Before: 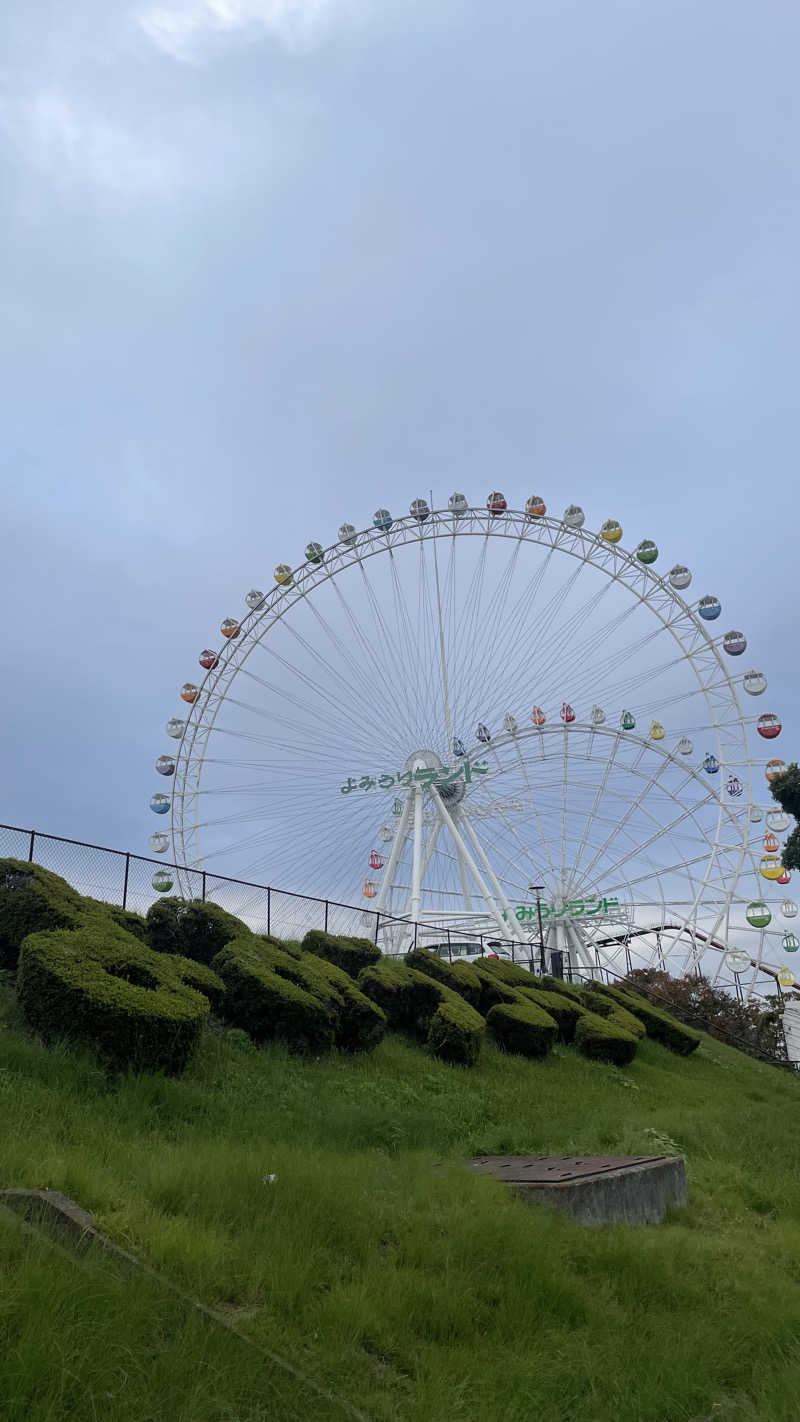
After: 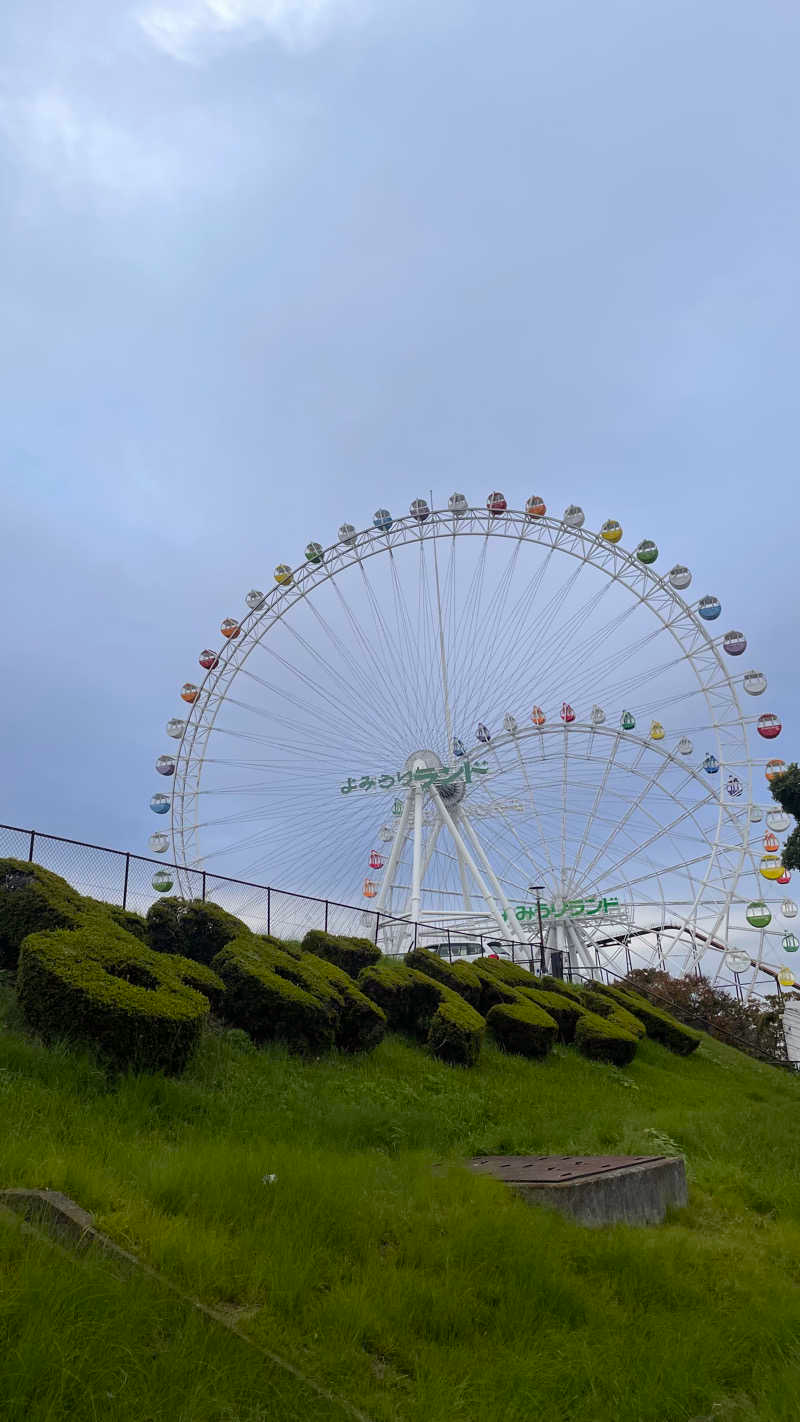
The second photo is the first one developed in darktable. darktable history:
color balance rgb: power › luminance 0.918%, power › chroma 0.42%, power › hue 34.13°, perceptual saturation grading › global saturation 30.864%
